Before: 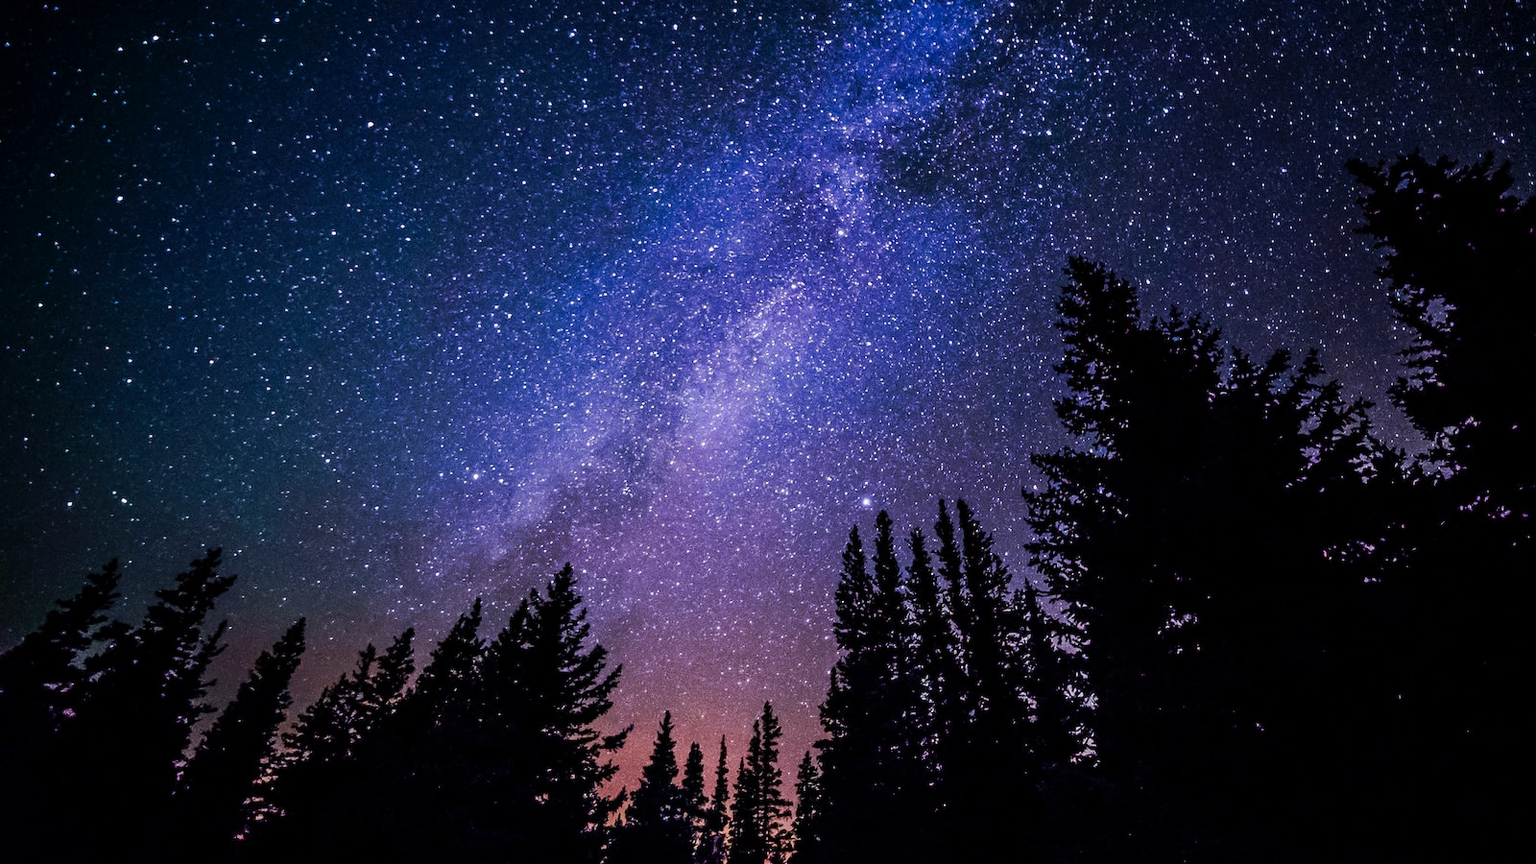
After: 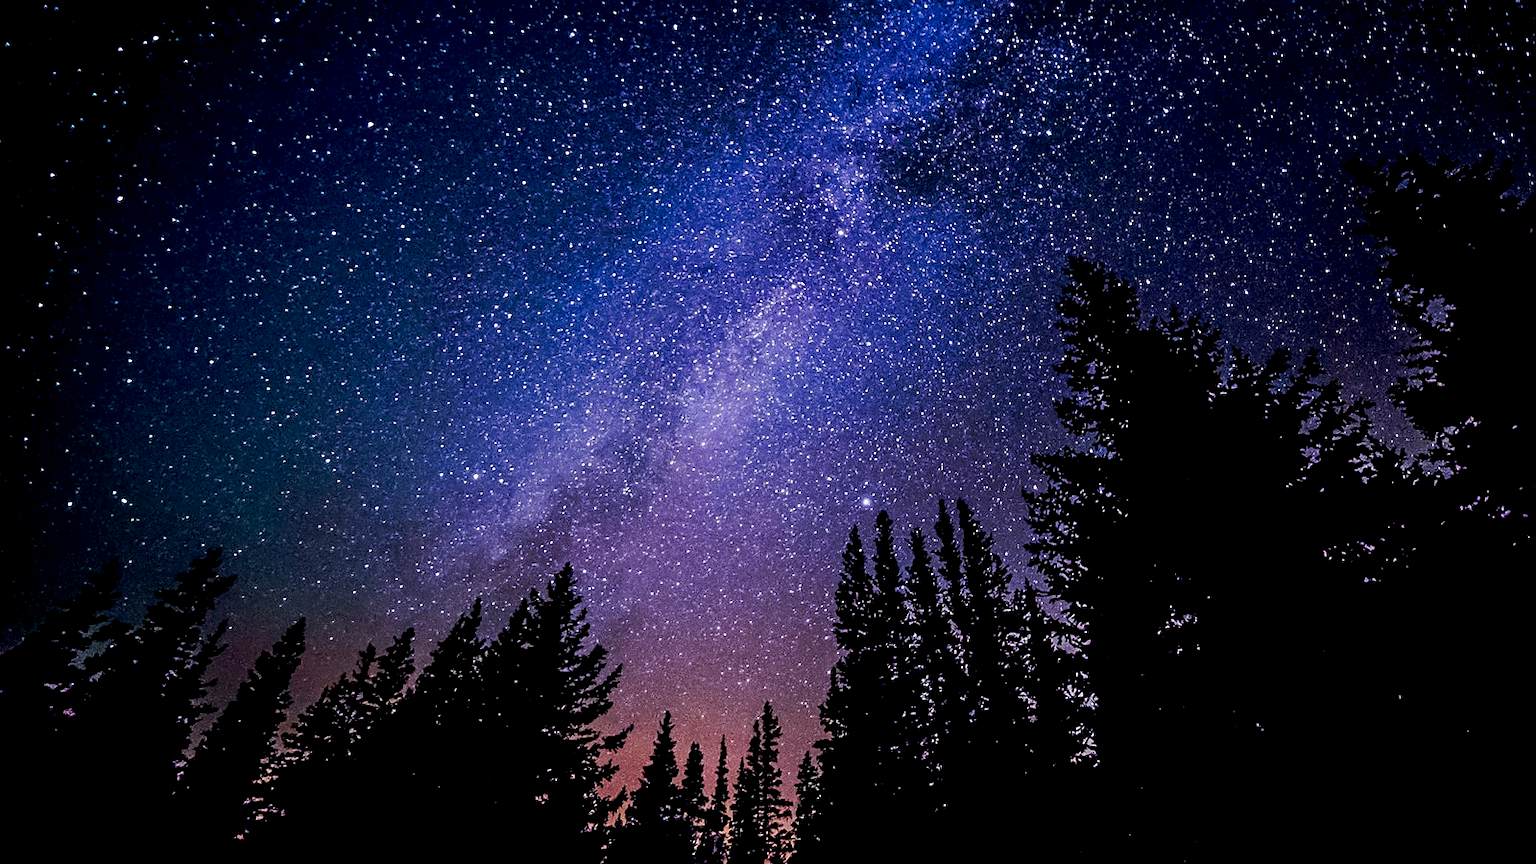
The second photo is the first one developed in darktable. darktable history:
sharpen: radius 1.859, amount 0.397, threshold 1.207
exposure: black level correction 0.009, exposure -0.168 EV, compensate highlight preservation false
